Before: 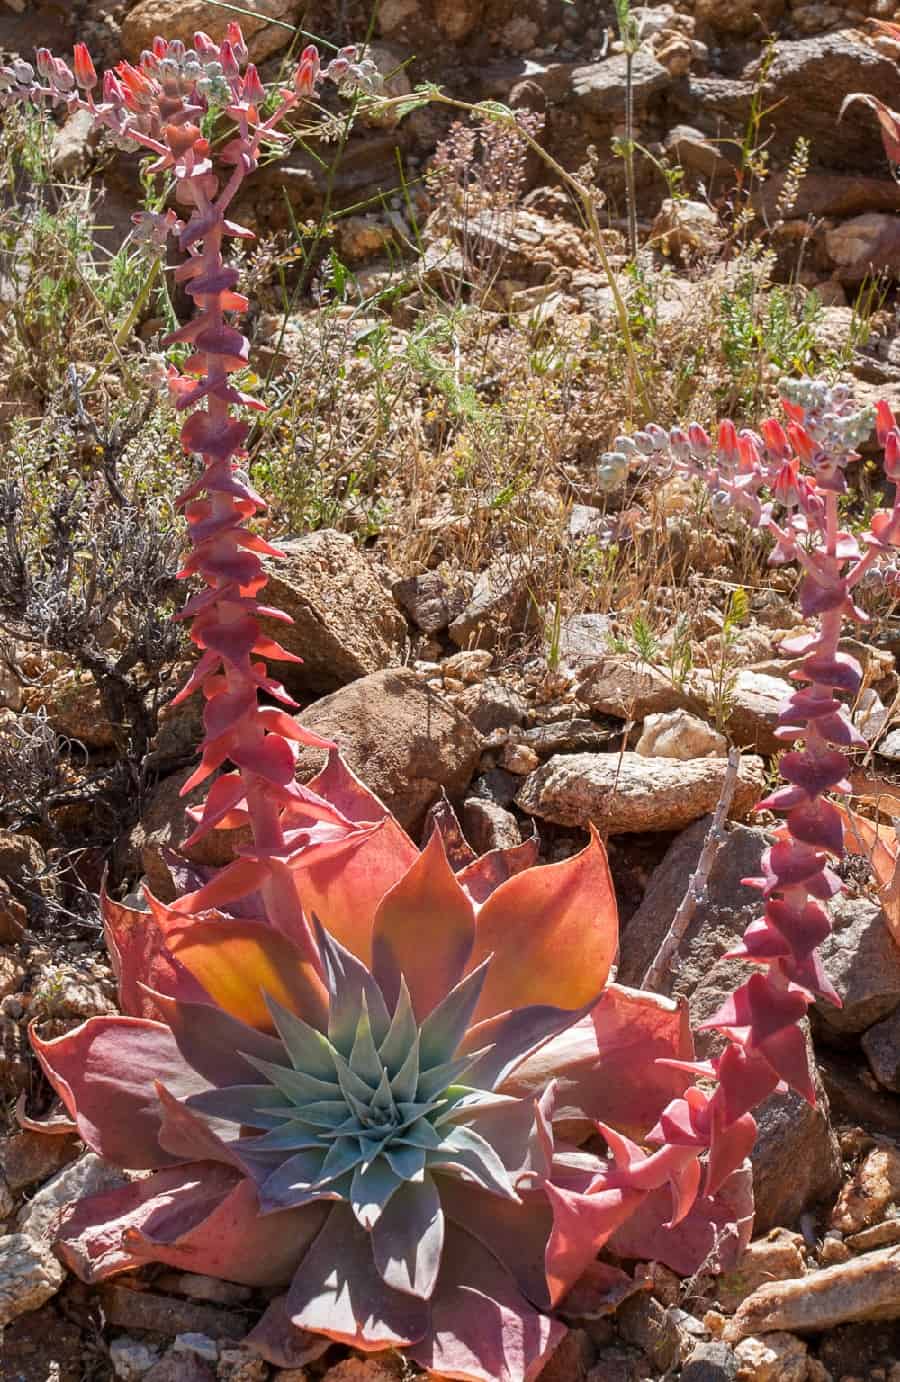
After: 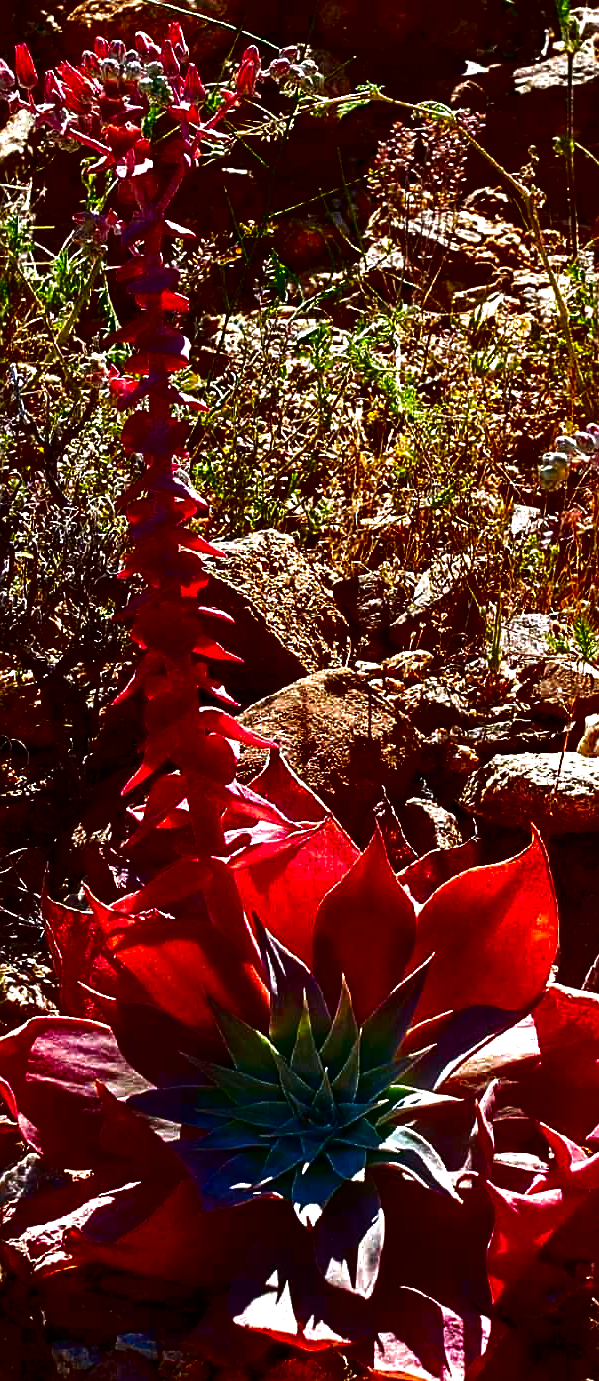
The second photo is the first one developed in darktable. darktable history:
contrast brightness saturation: brightness -1, saturation 1
crop and rotate: left 6.617%, right 26.717%
sharpen: on, module defaults
tone equalizer: -8 EV -0.75 EV, -7 EV -0.7 EV, -6 EV -0.6 EV, -5 EV -0.4 EV, -3 EV 0.4 EV, -2 EV 0.6 EV, -1 EV 0.7 EV, +0 EV 0.75 EV, edges refinement/feathering 500, mask exposure compensation -1.57 EV, preserve details no
